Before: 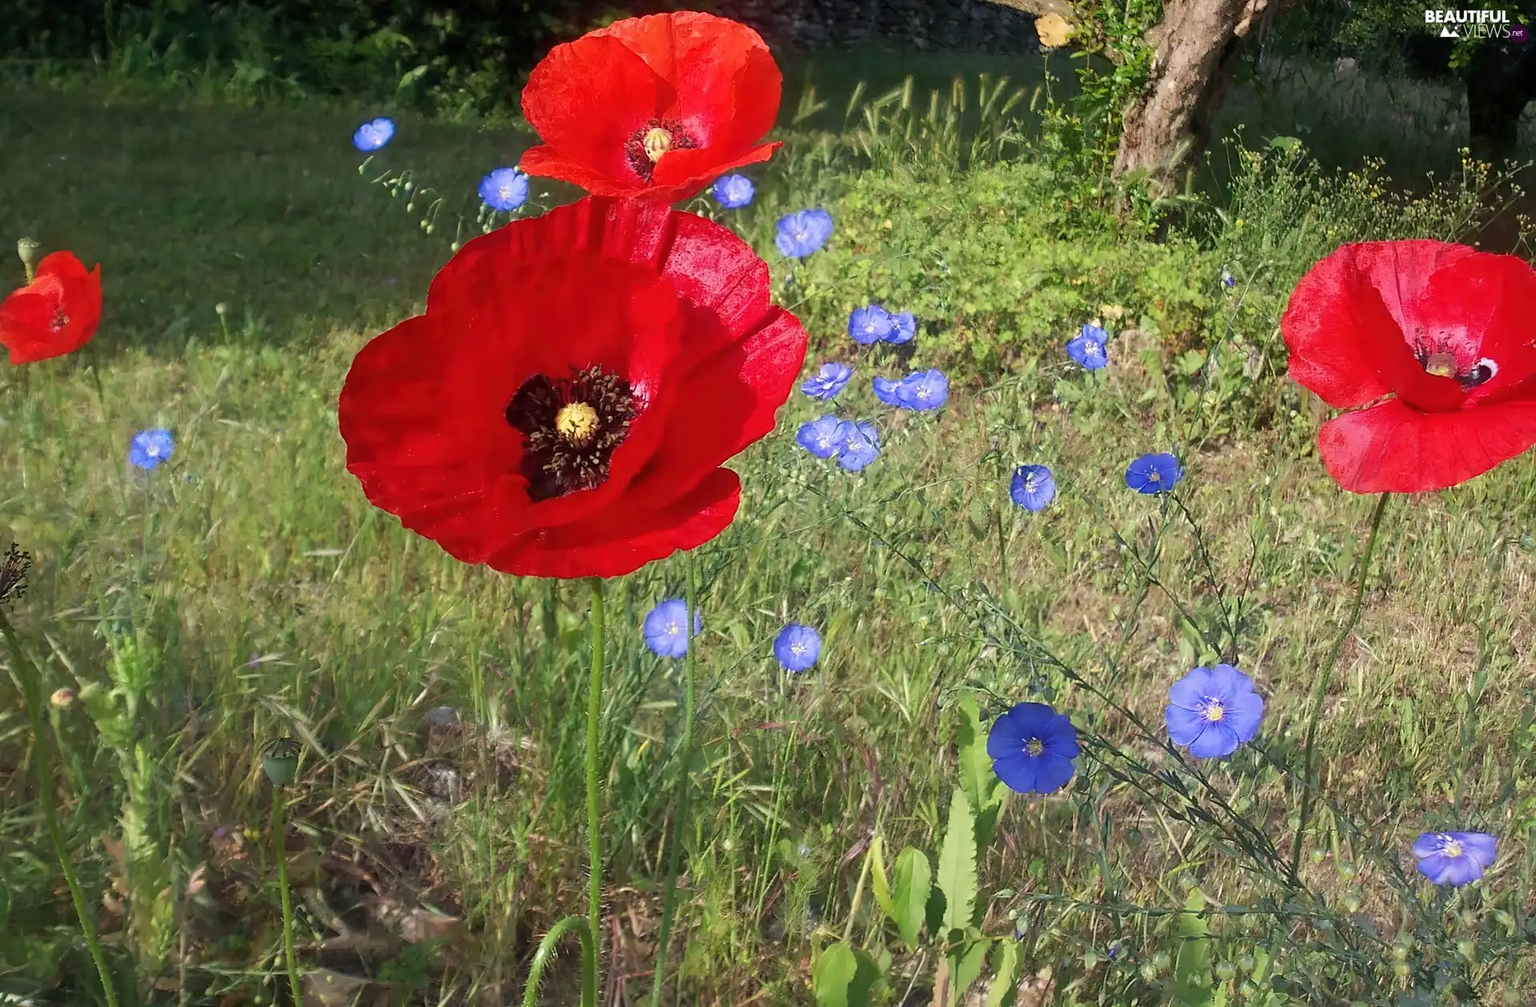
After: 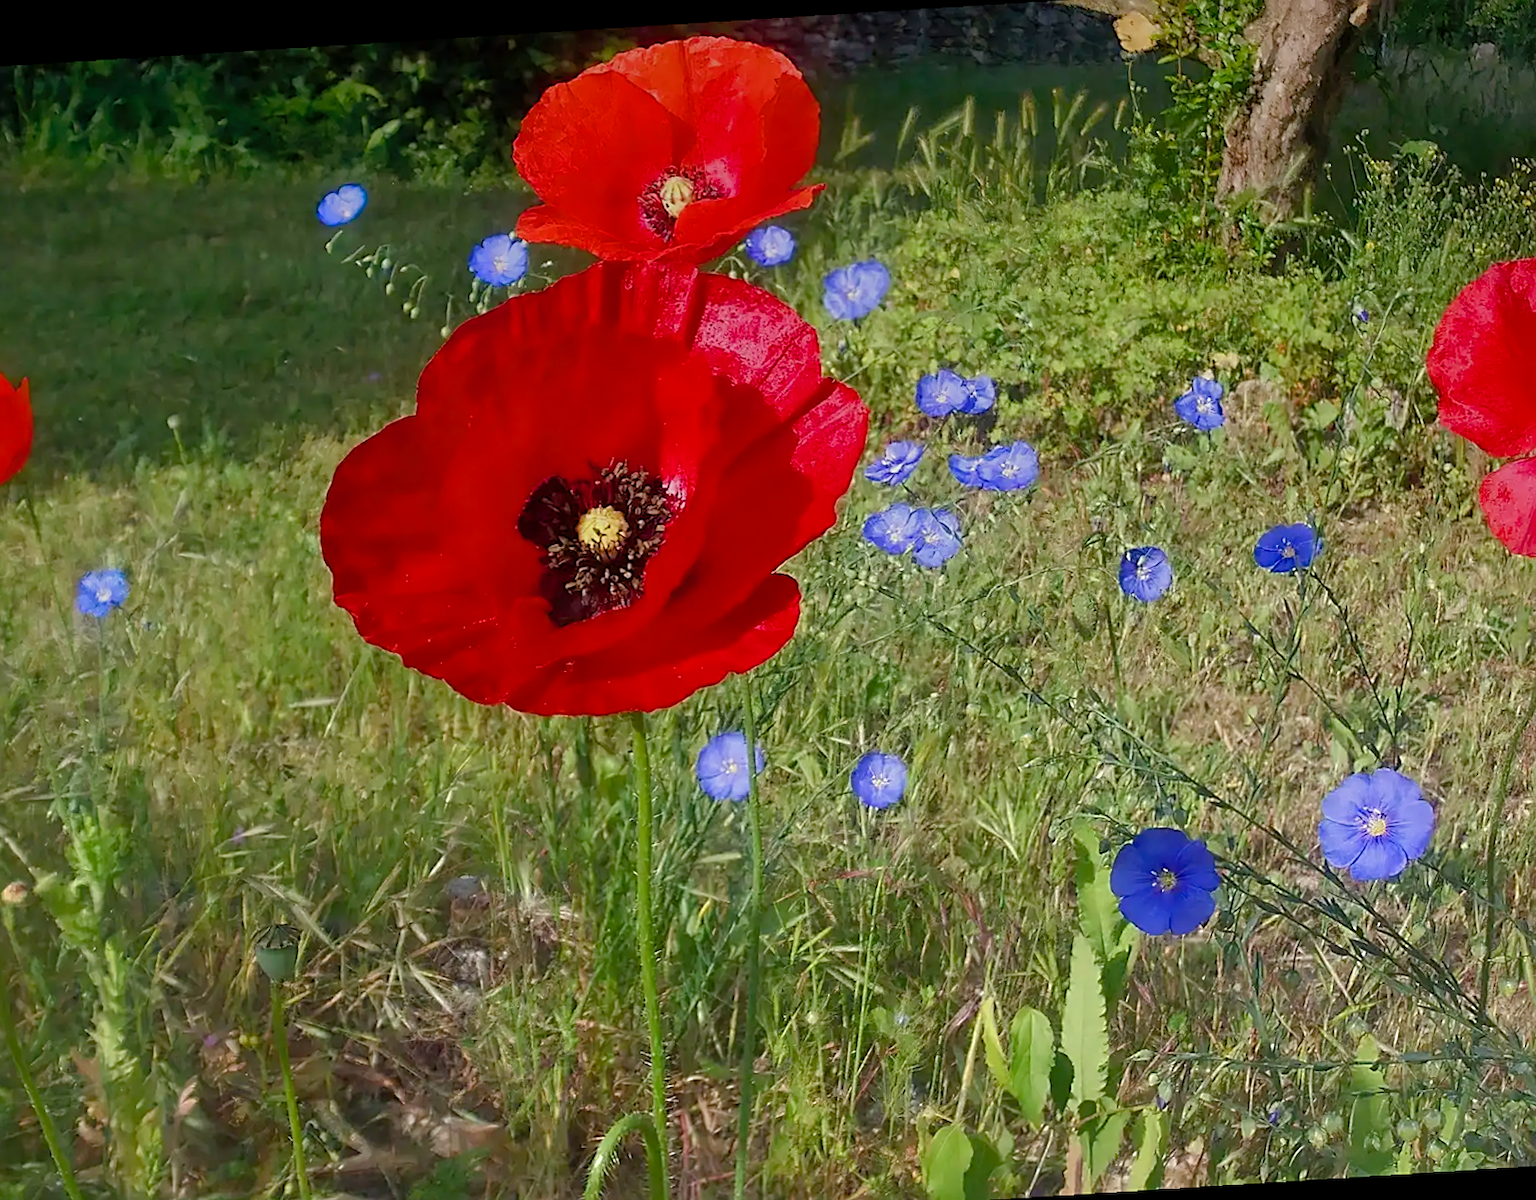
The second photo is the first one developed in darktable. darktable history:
shadows and highlights: on, module defaults
color balance rgb: perceptual saturation grading › global saturation 20%, perceptual saturation grading › highlights -25%, perceptual saturation grading › shadows 25%
rotate and perspective: rotation -2.56°, automatic cropping off
color correction: saturation 0.98
crop and rotate: angle 1°, left 4.281%, top 0.642%, right 11.383%, bottom 2.486%
sharpen: on, module defaults
graduated density: on, module defaults
